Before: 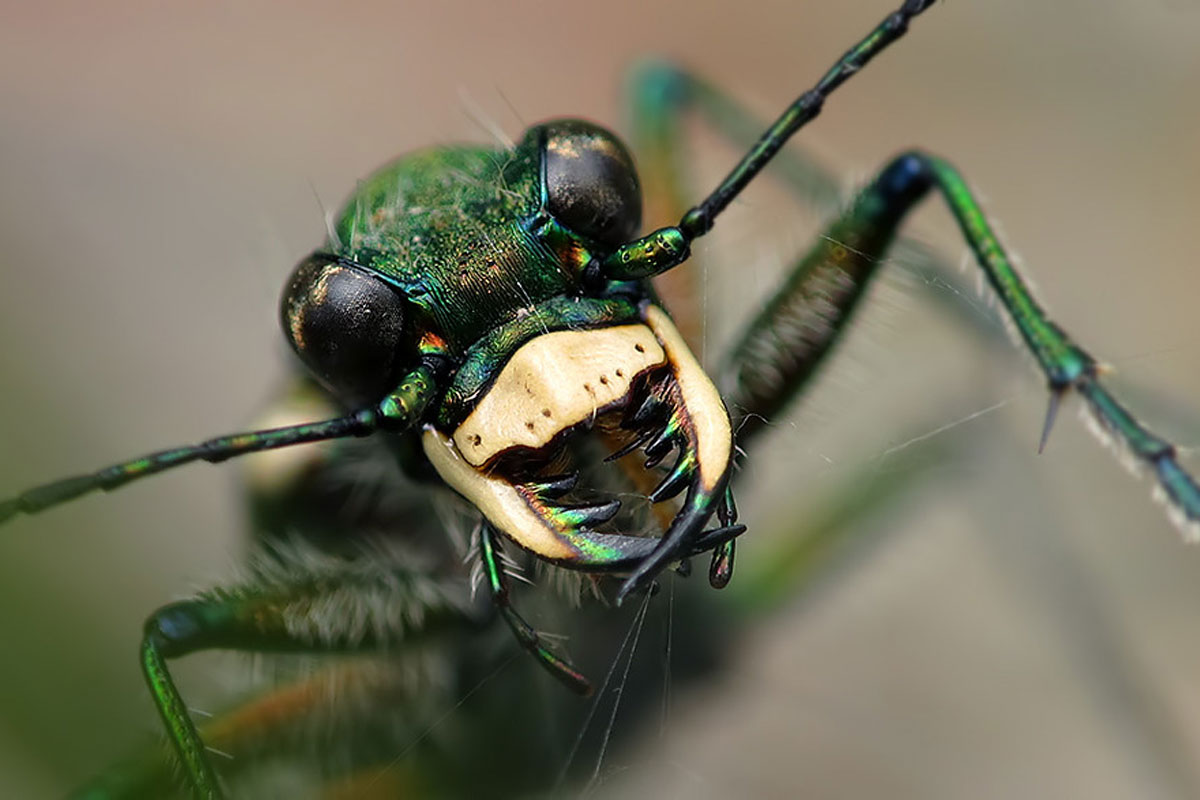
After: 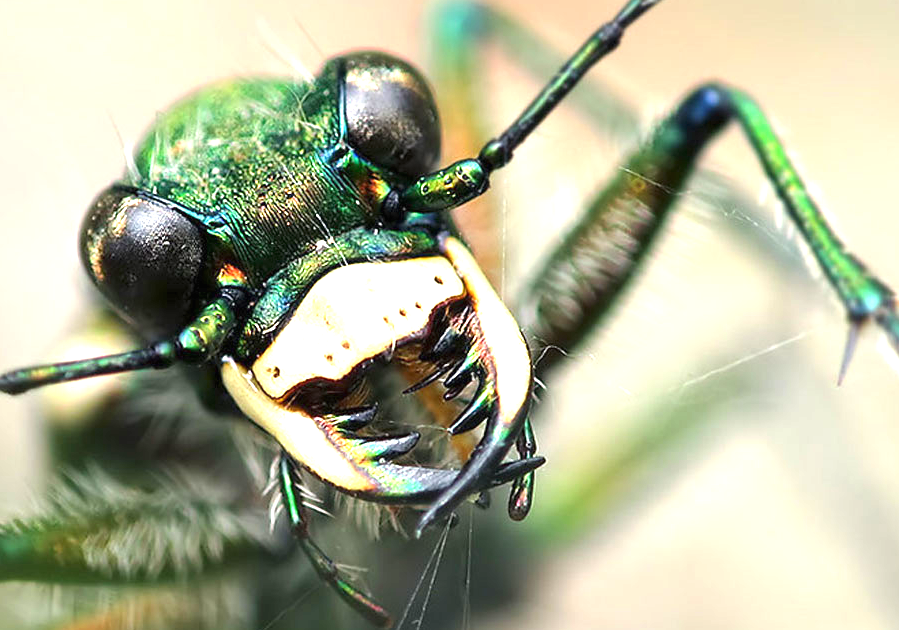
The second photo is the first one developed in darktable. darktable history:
exposure: black level correction 0, exposure 1.706 EV, compensate highlight preservation false
crop: left 16.791%, top 8.562%, right 8.291%, bottom 12.565%
